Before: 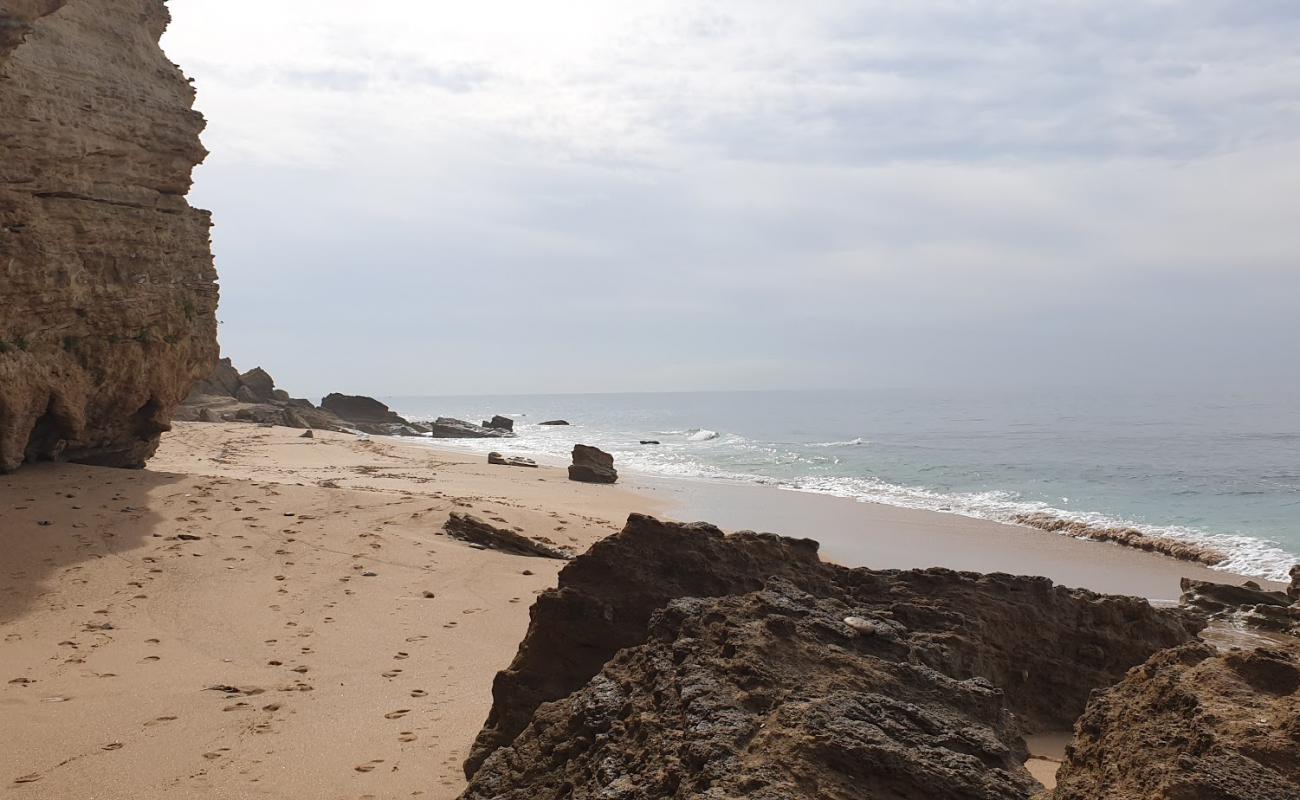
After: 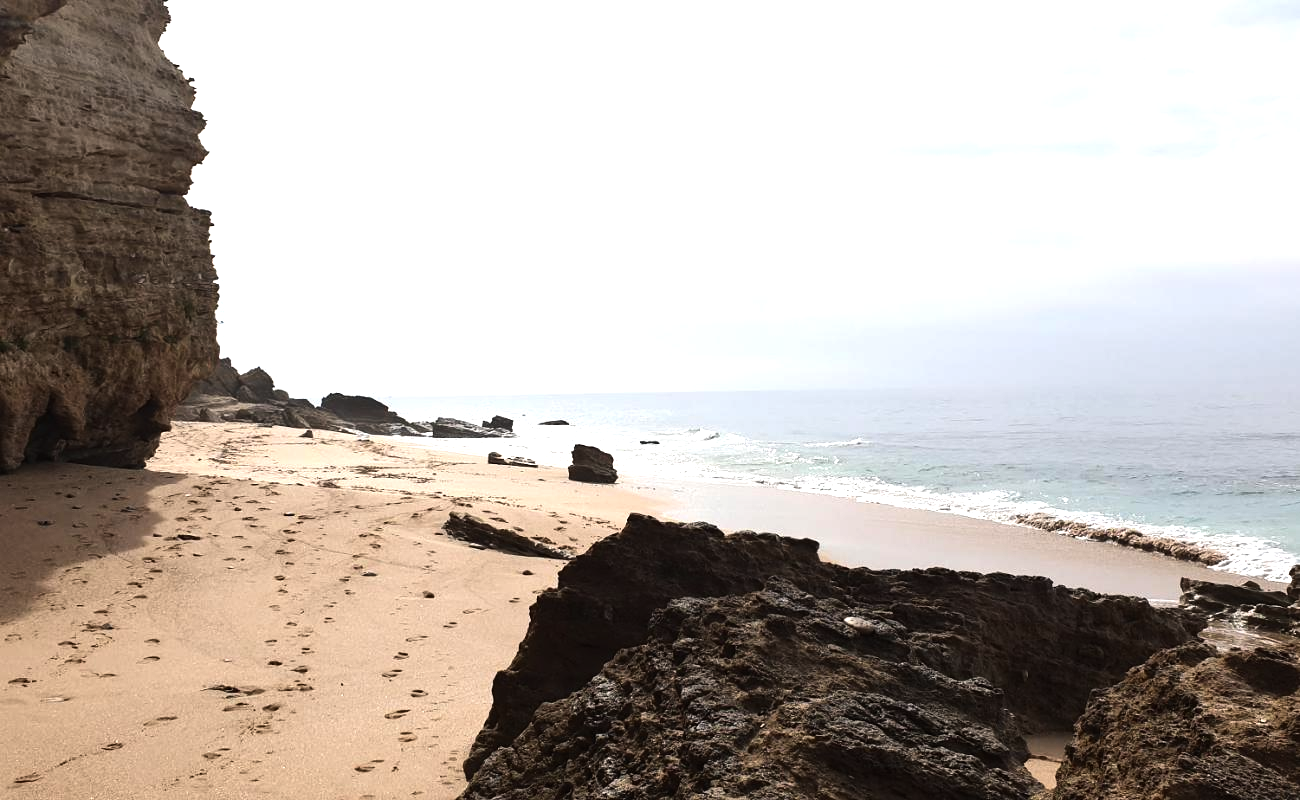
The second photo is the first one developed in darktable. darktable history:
tone equalizer: -8 EV -1.12 EV, -7 EV -1.04 EV, -6 EV -0.858 EV, -5 EV -0.57 EV, -3 EV 0.567 EV, -2 EV 0.886 EV, -1 EV 1.01 EV, +0 EV 1.07 EV, edges refinement/feathering 500, mask exposure compensation -1.57 EV, preserve details no
